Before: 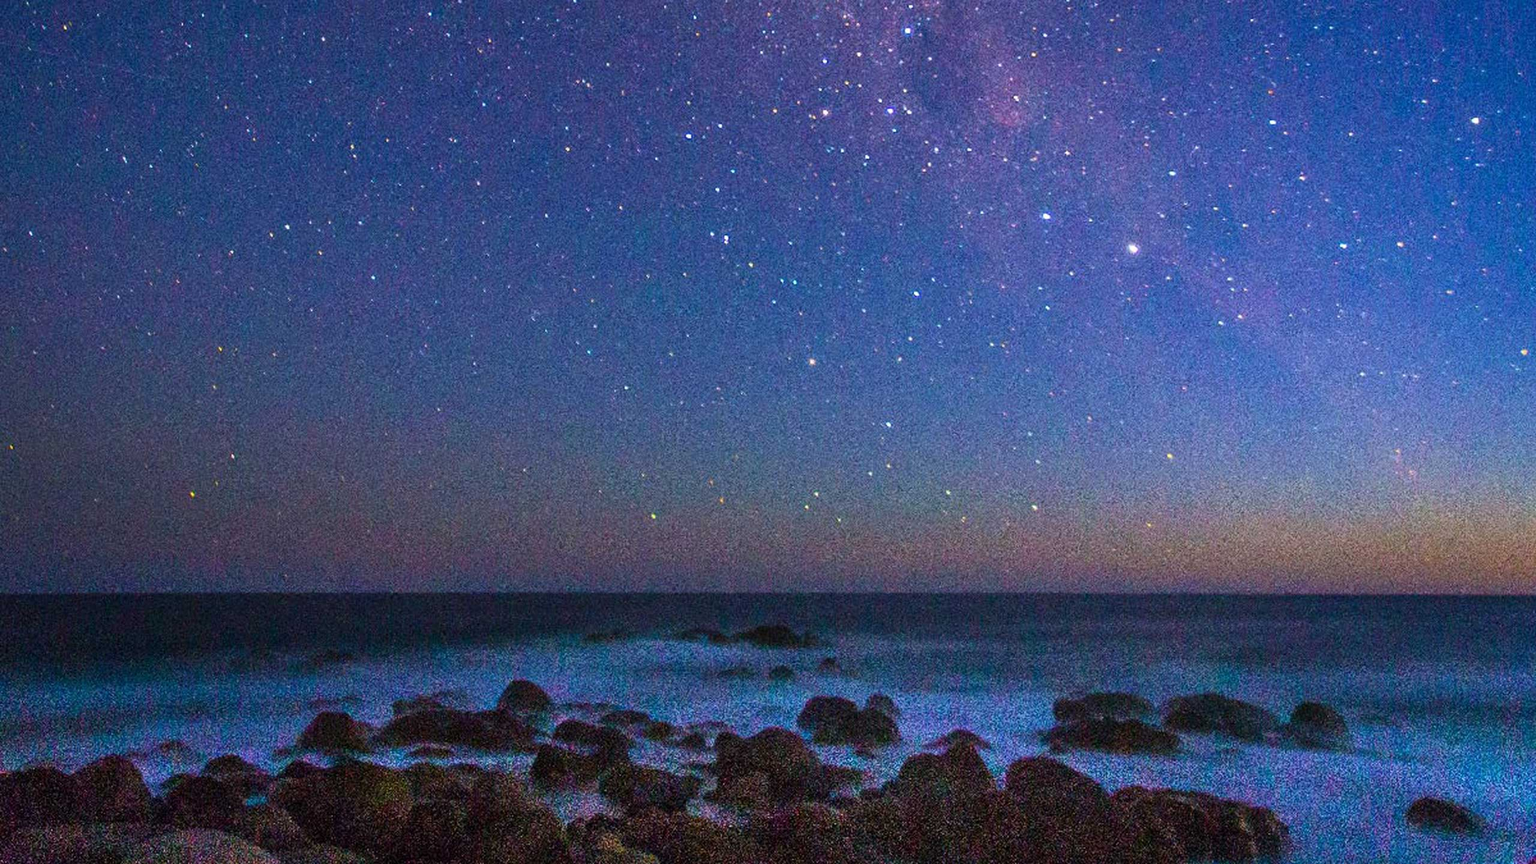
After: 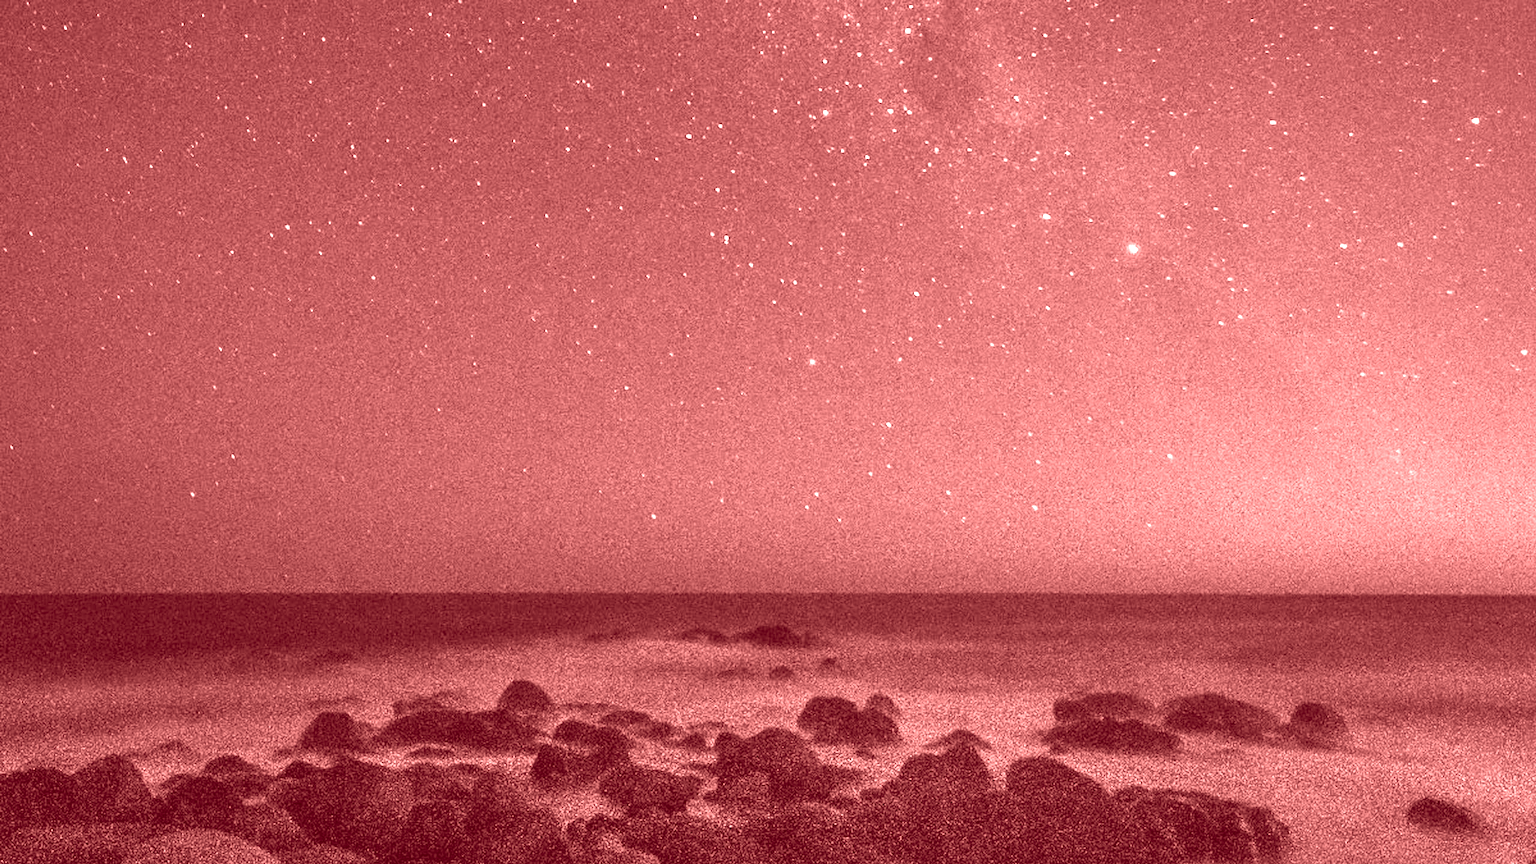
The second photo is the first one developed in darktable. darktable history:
exposure: black level correction 0, exposure 0.7 EV, compensate exposure bias true, compensate highlight preservation false
colorize: saturation 60%, source mix 100%
